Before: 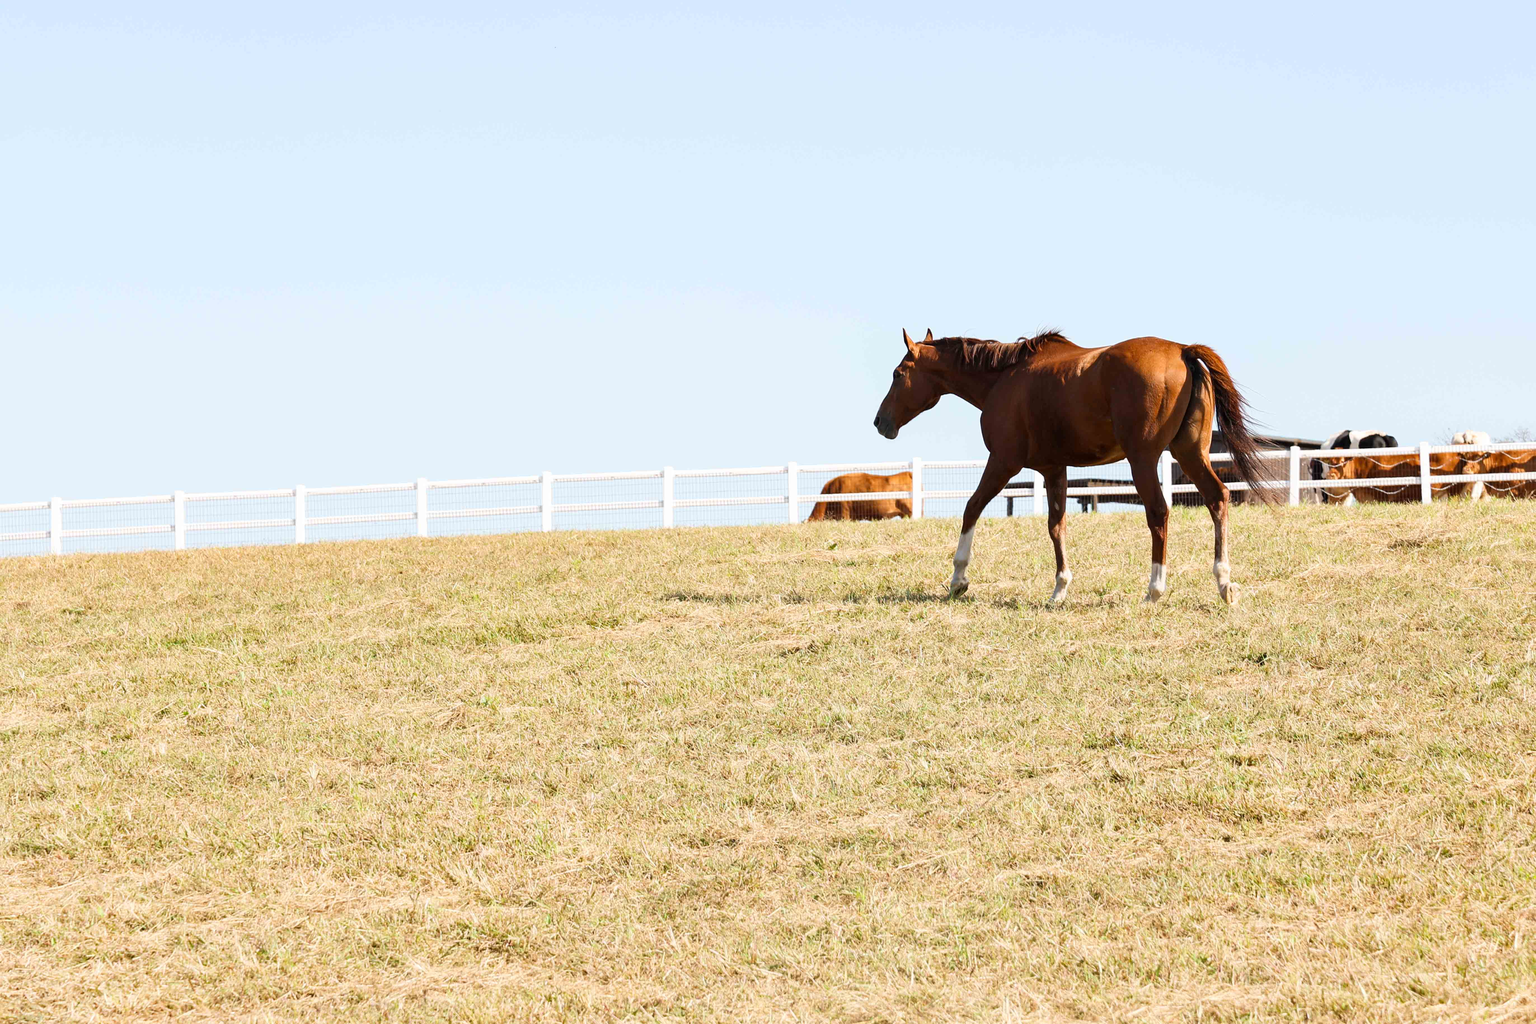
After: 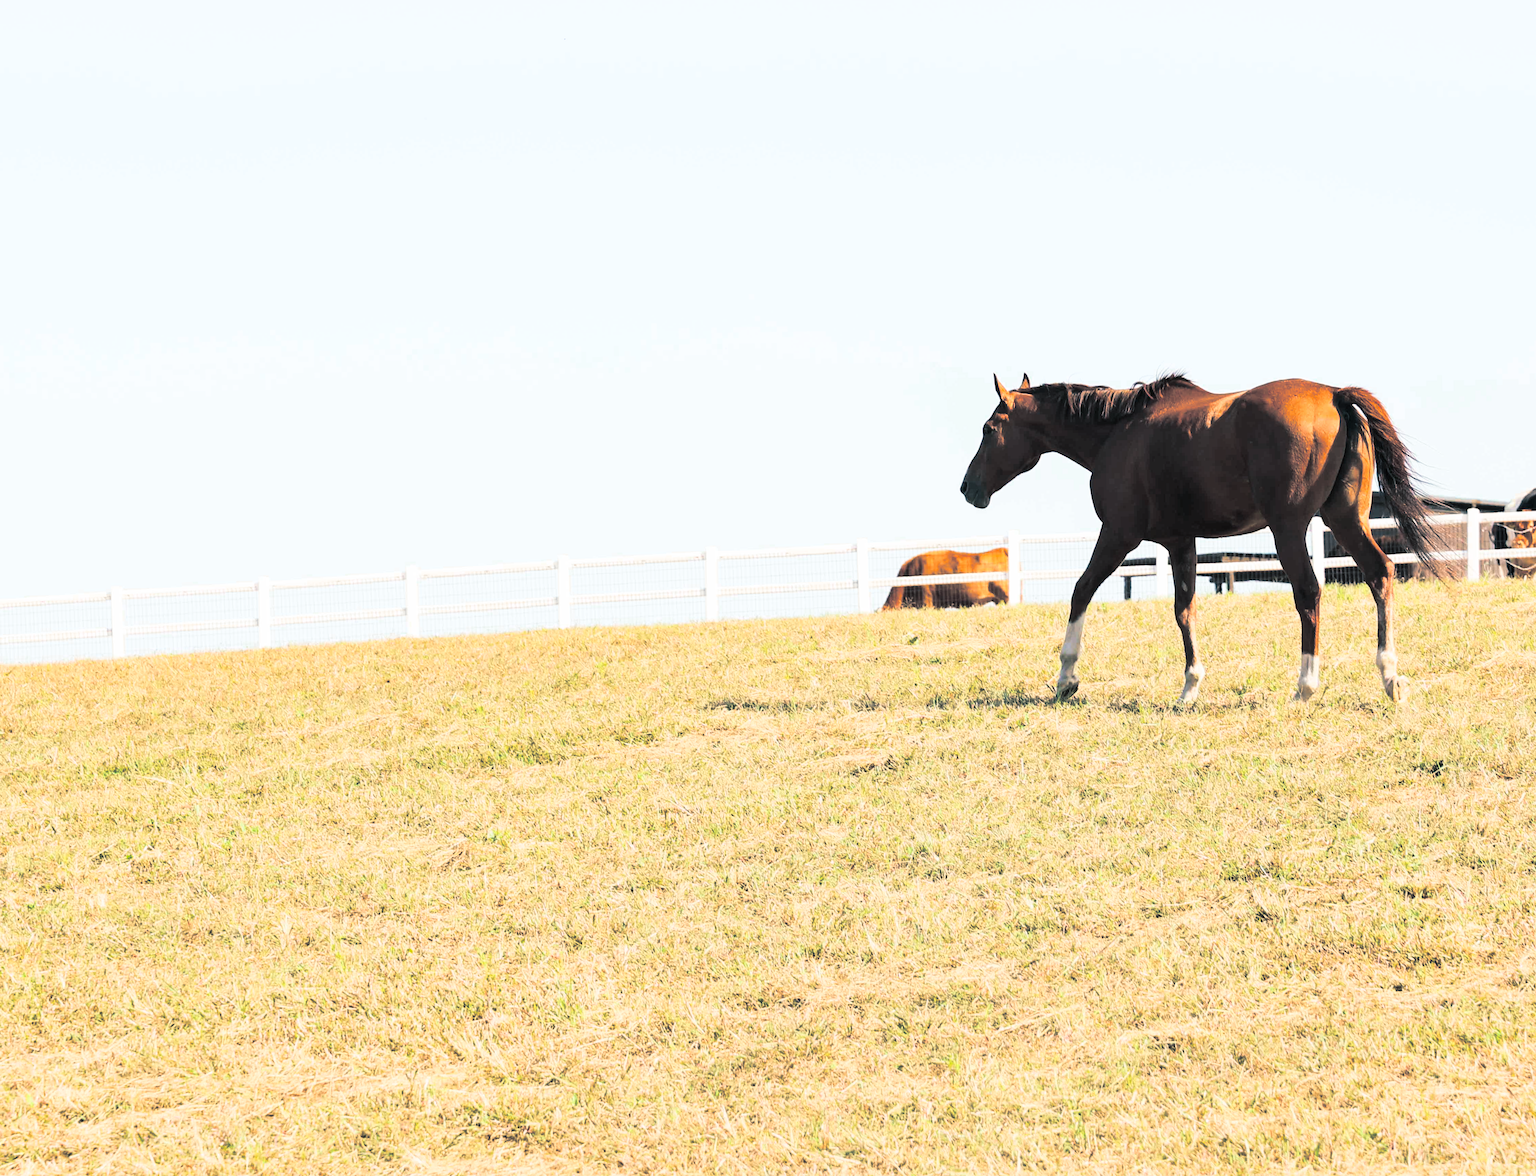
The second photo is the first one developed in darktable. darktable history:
crop and rotate: angle 1°, left 4.281%, top 0.642%, right 11.383%, bottom 2.486%
split-toning: shadows › hue 205.2°, shadows › saturation 0.29, highlights › hue 50.4°, highlights › saturation 0.38, balance -49.9
contrast brightness saturation: contrast 0.2, brightness 0.16, saturation 0.22
